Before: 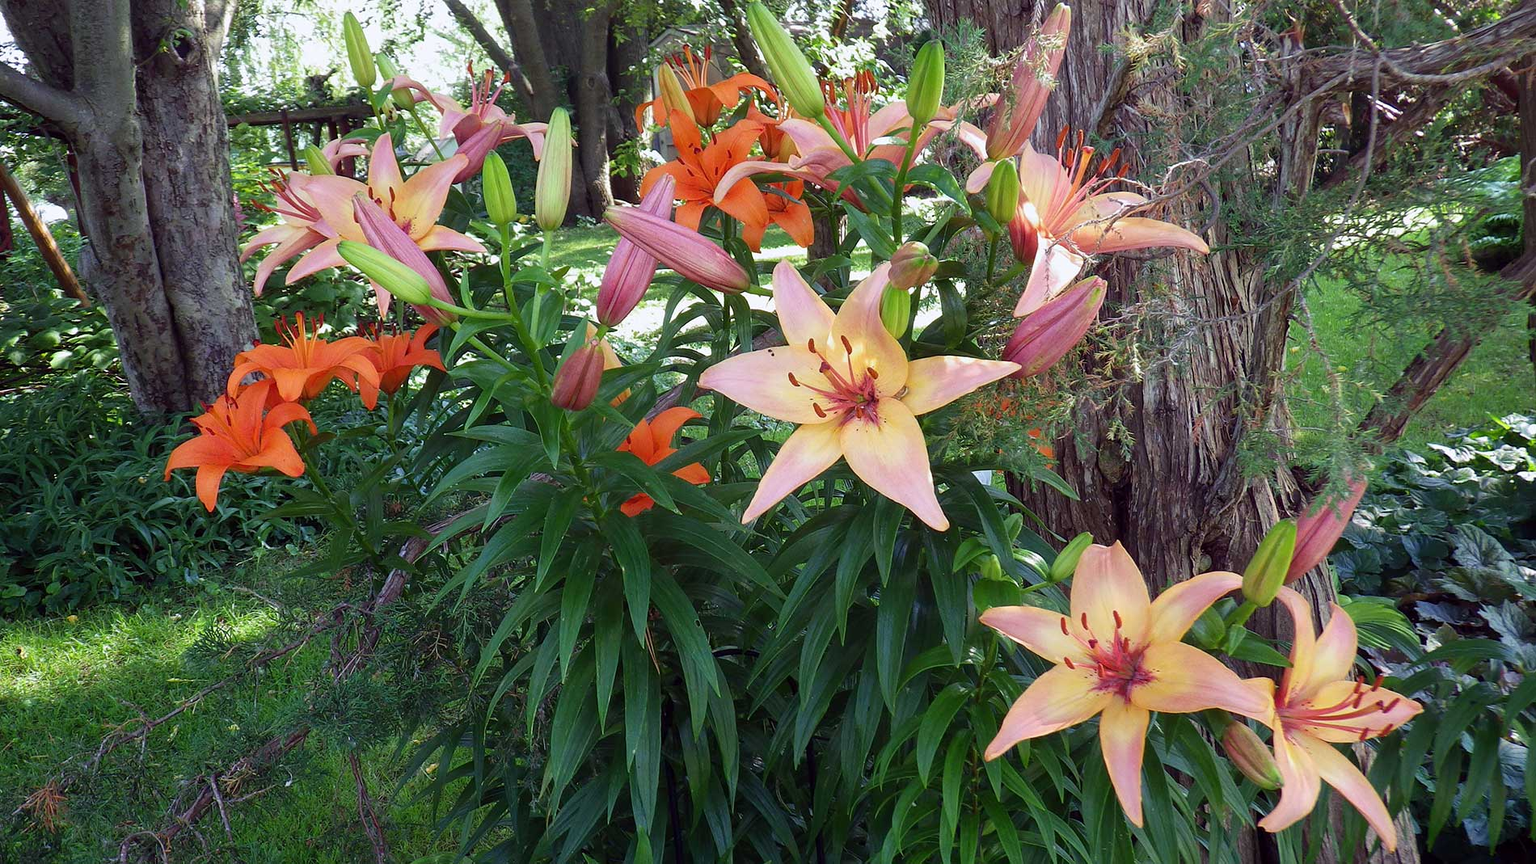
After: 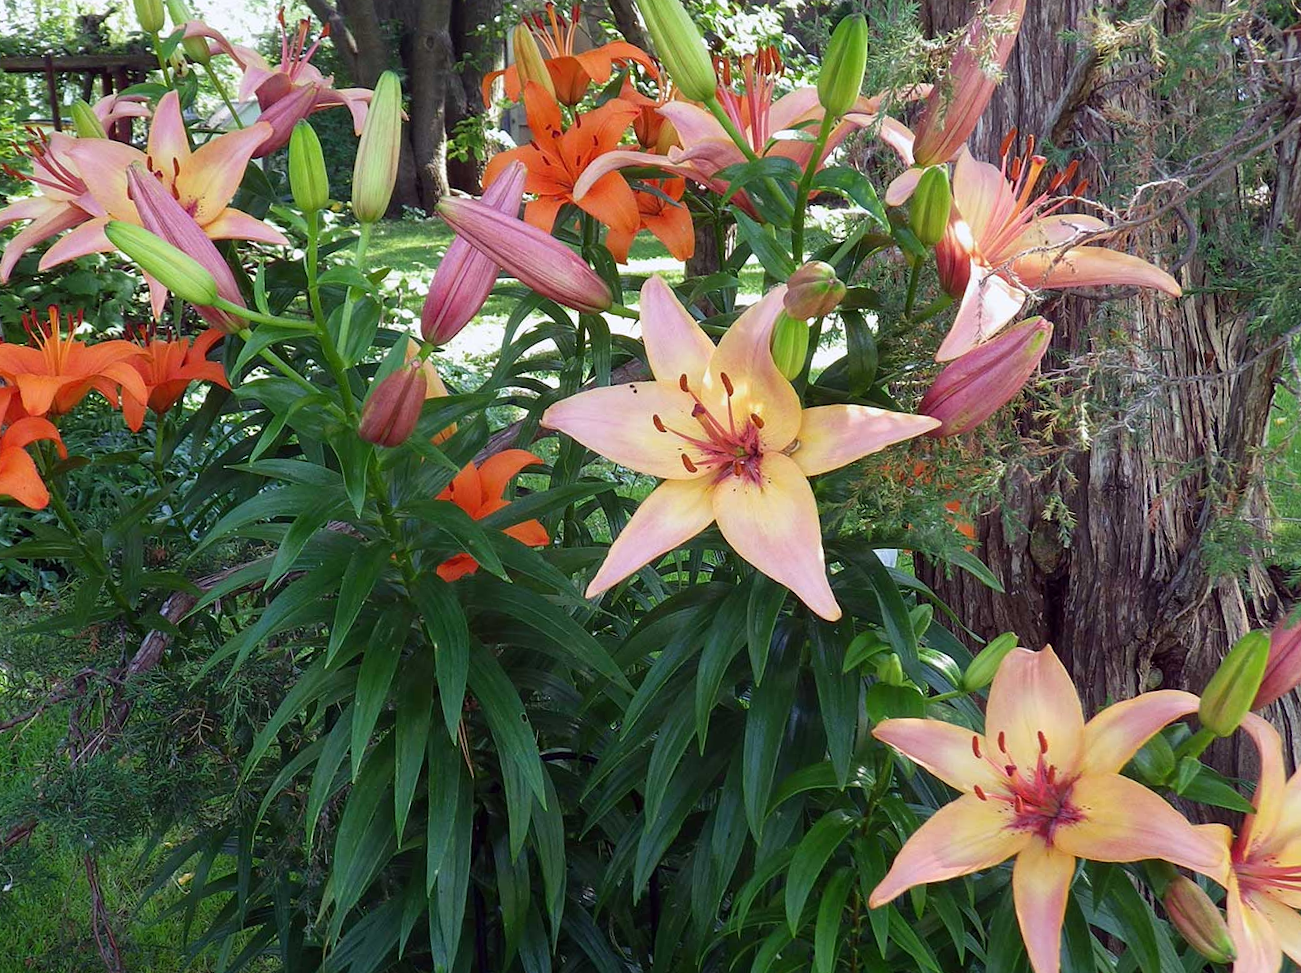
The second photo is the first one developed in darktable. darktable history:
crop and rotate: angle -3.21°, left 13.997%, top 0.042%, right 10.816%, bottom 0.023%
